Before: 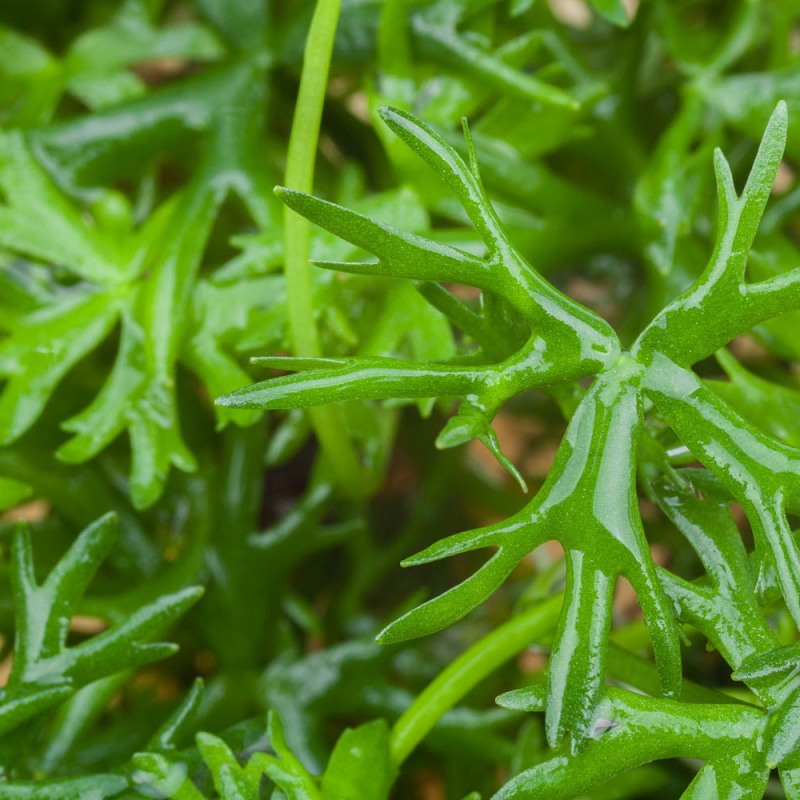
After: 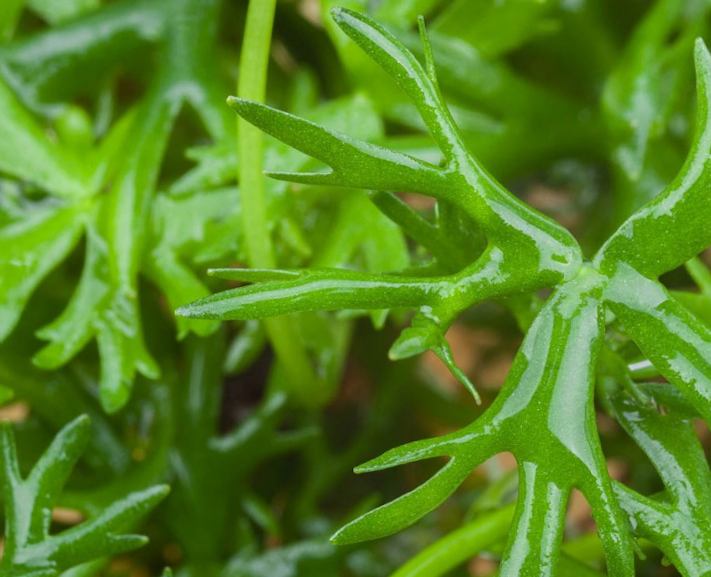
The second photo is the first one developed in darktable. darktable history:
crop and rotate: angle 0.03°, top 11.643%, right 5.651%, bottom 11.189%
rotate and perspective: rotation 0.062°, lens shift (vertical) 0.115, lens shift (horizontal) -0.133, crop left 0.047, crop right 0.94, crop top 0.061, crop bottom 0.94
